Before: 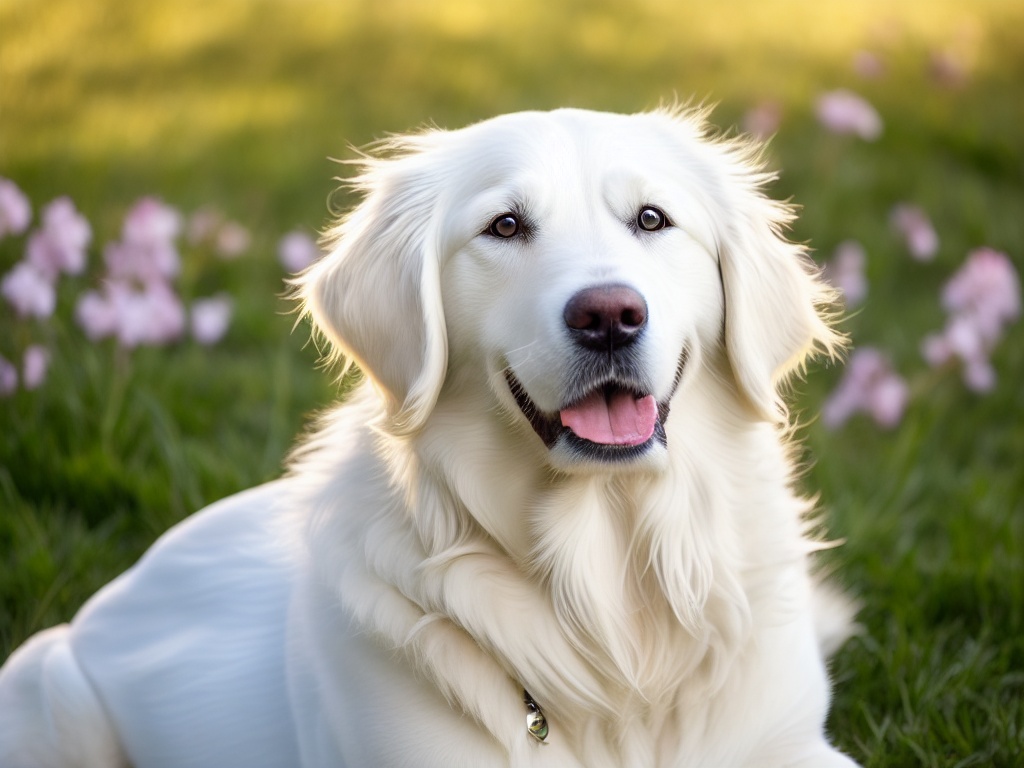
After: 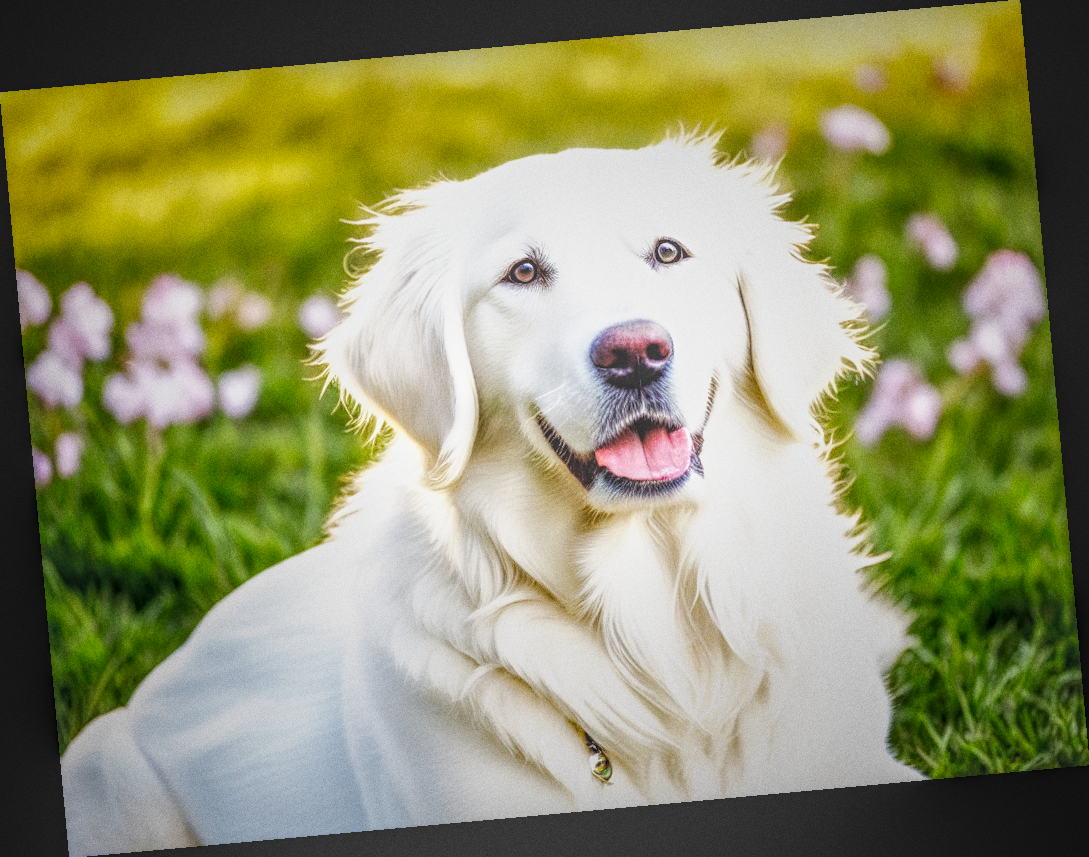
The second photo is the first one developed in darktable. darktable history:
base curve: curves: ch0 [(0, 0) (0.007, 0.004) (0.027, 0.03) (0.046, 0.07) (0.207, 0.54) (0.442, 0.872) (0.673, 0.972) (1, 1)], preserve colors none
rotate and perspective: rotation -5.2°, automatic cropping off
grain: coarseness 0.09 ISO
local contrast: highlights 20%, shadows 30%, detail 200%, midtone range 0.2
